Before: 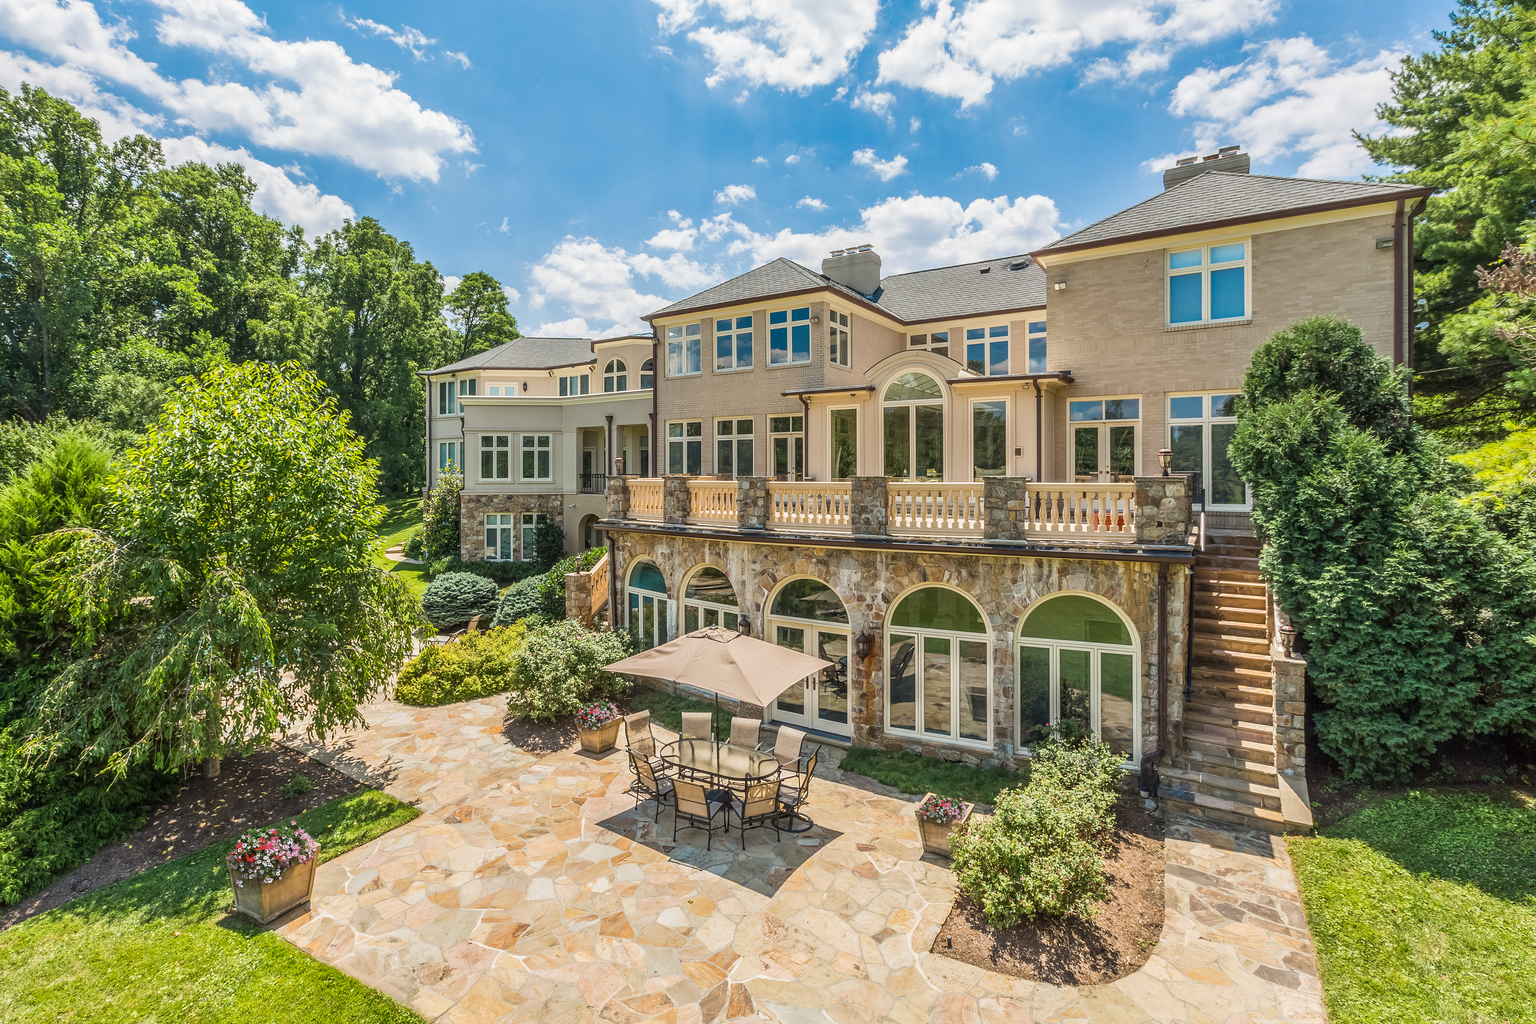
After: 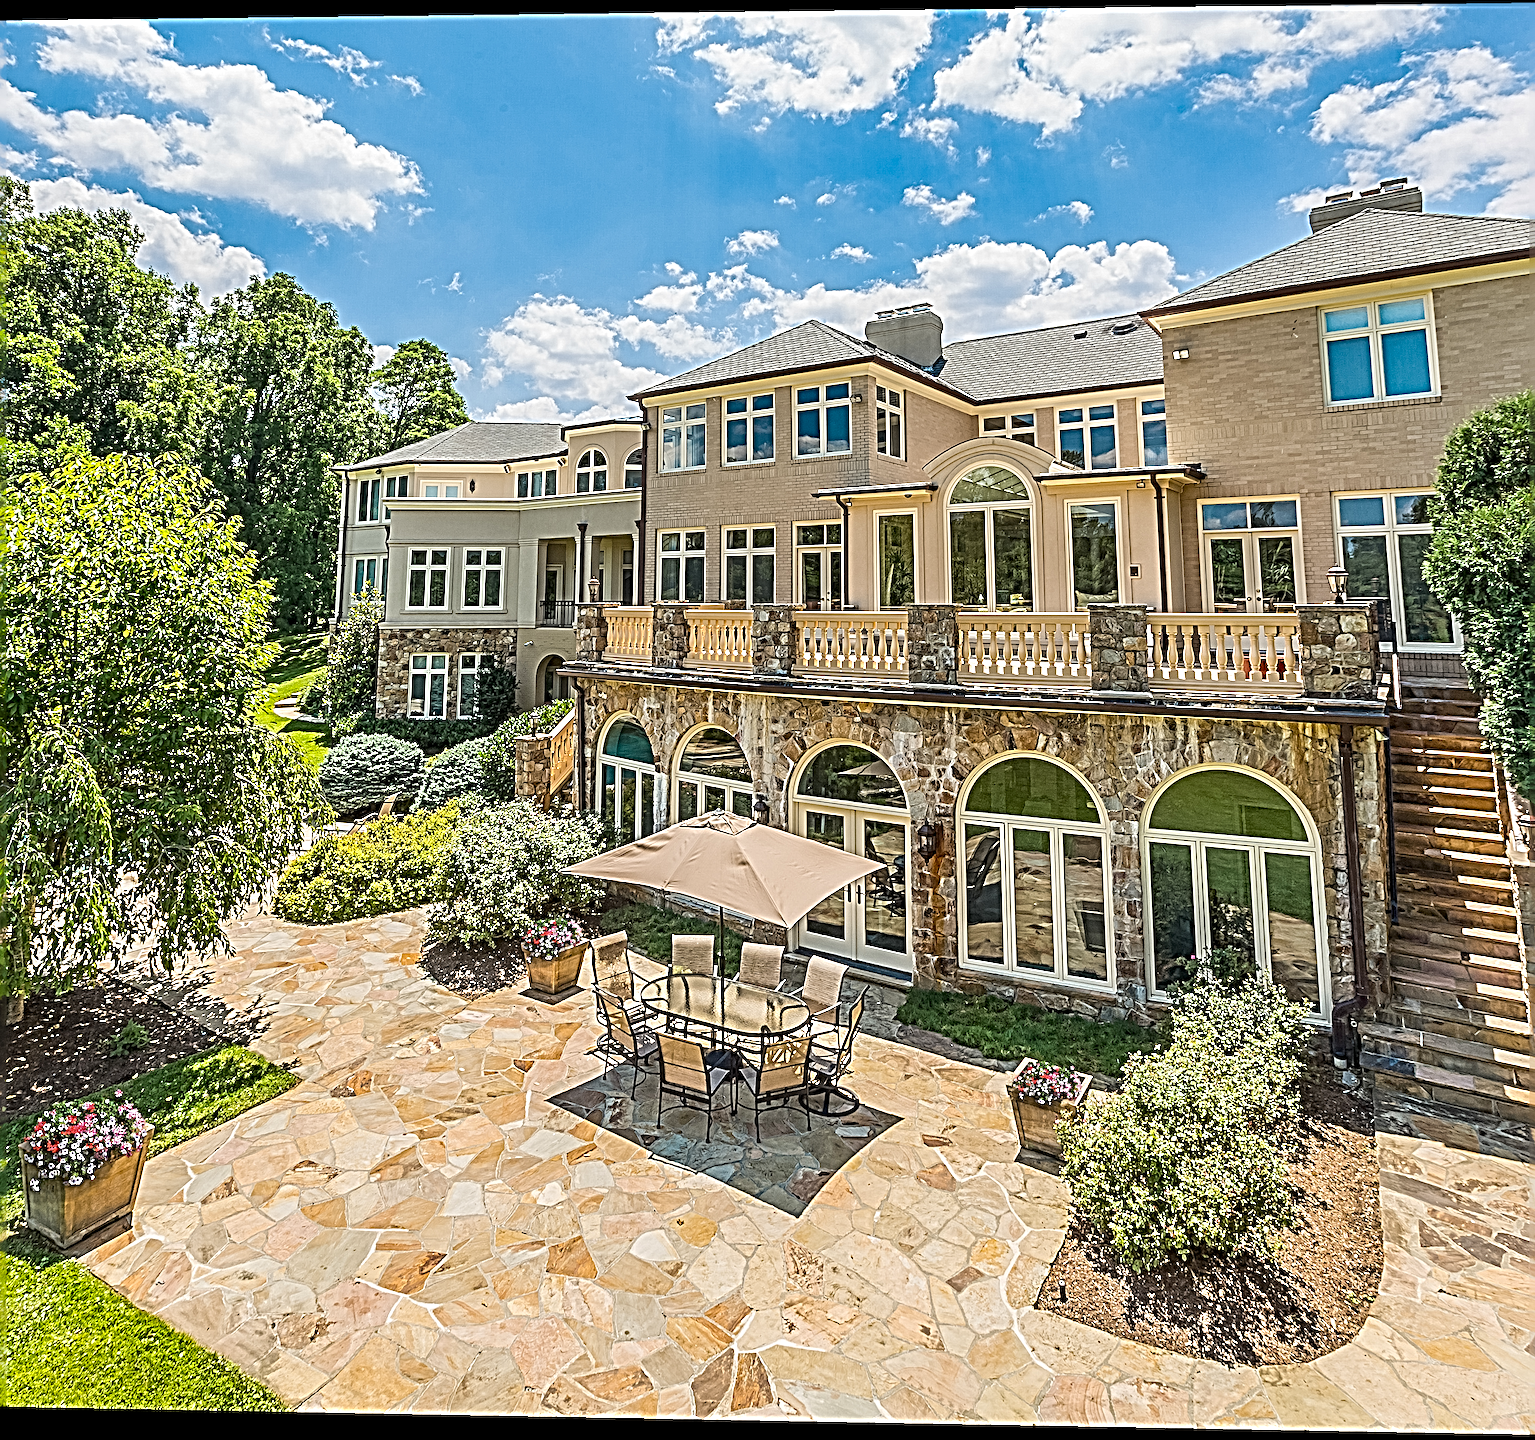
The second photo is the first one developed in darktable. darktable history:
rotate and perspective: rotation 0.128°, lens shift (vertical) -0.181, lens shift (horizontal) -0.044, shear 0.001, automatic cropping off
sharpen: radius 6.3, amount 1.8, threshold 0
crop and rotate: left 14.385%, right 18.948%
color balance: output saturation 110%
